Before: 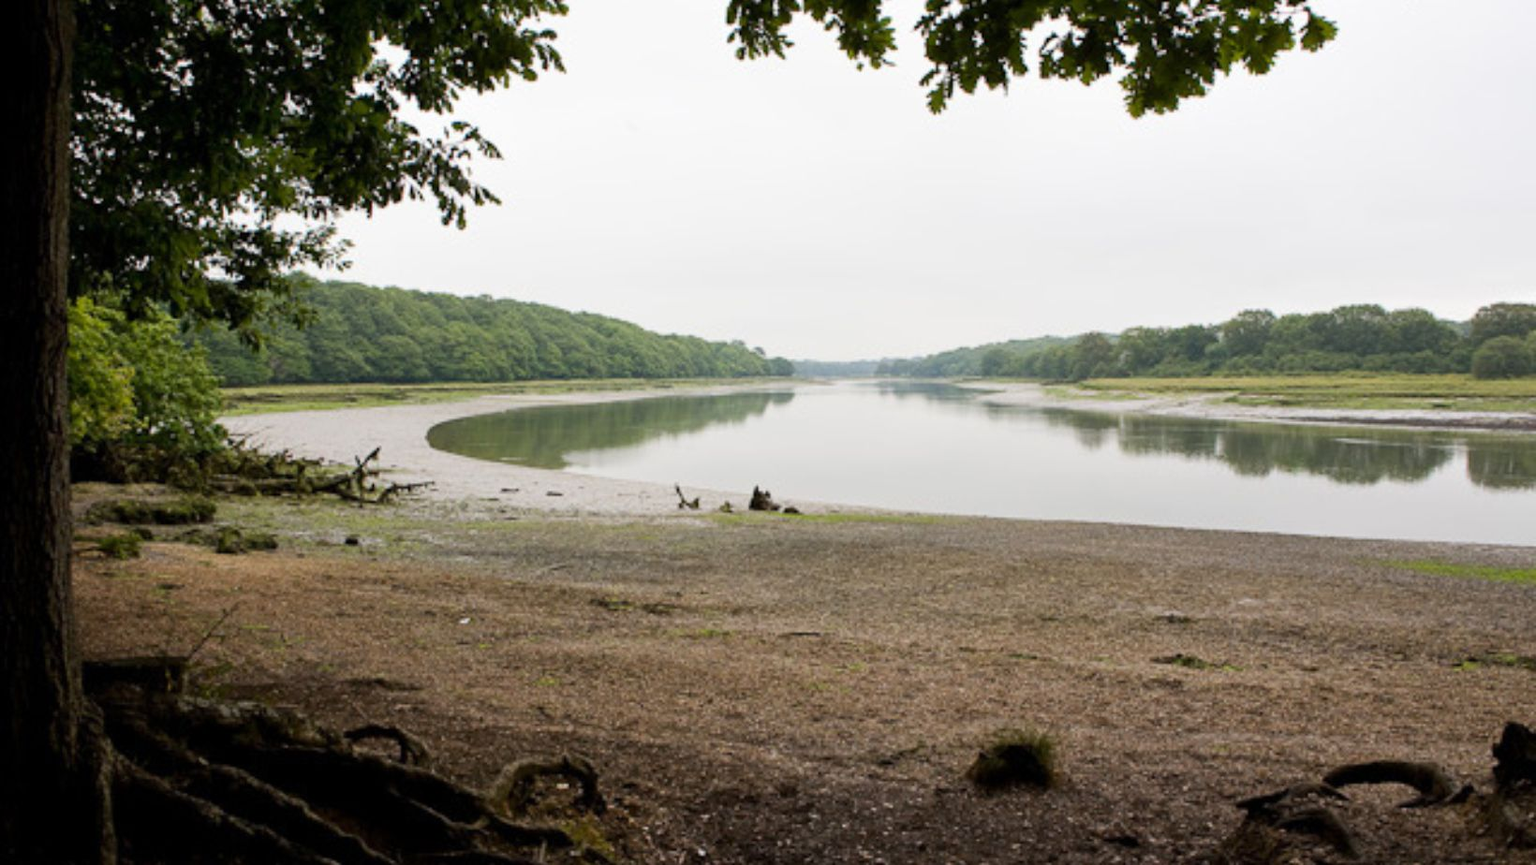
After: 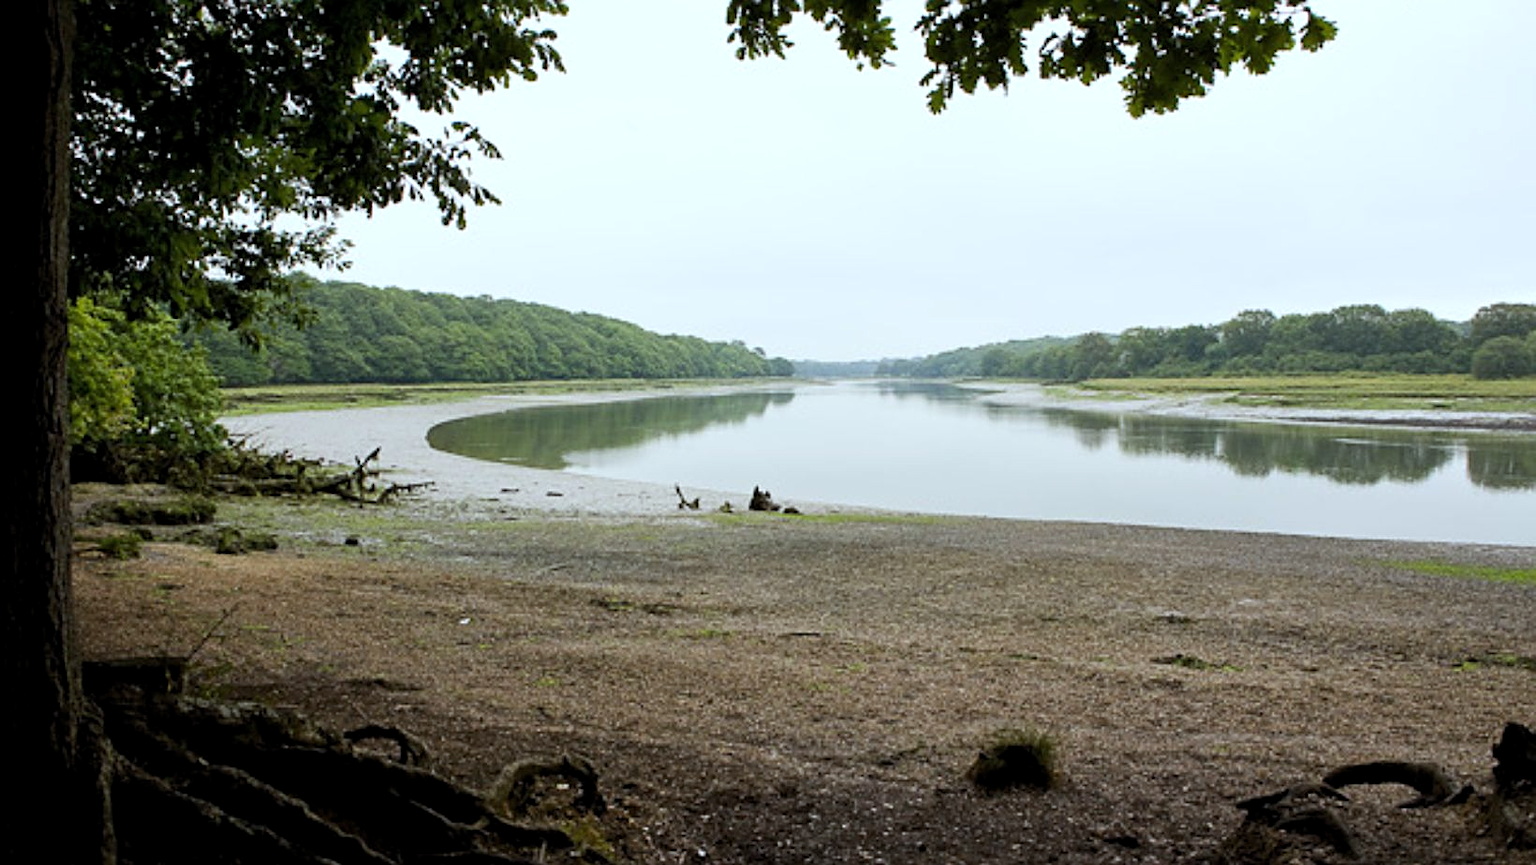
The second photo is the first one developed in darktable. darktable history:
sharpen: on, module defaults
white balance: red 0.925, blue 1.046
levels: levels [0.016, 0.492, 0.969]
